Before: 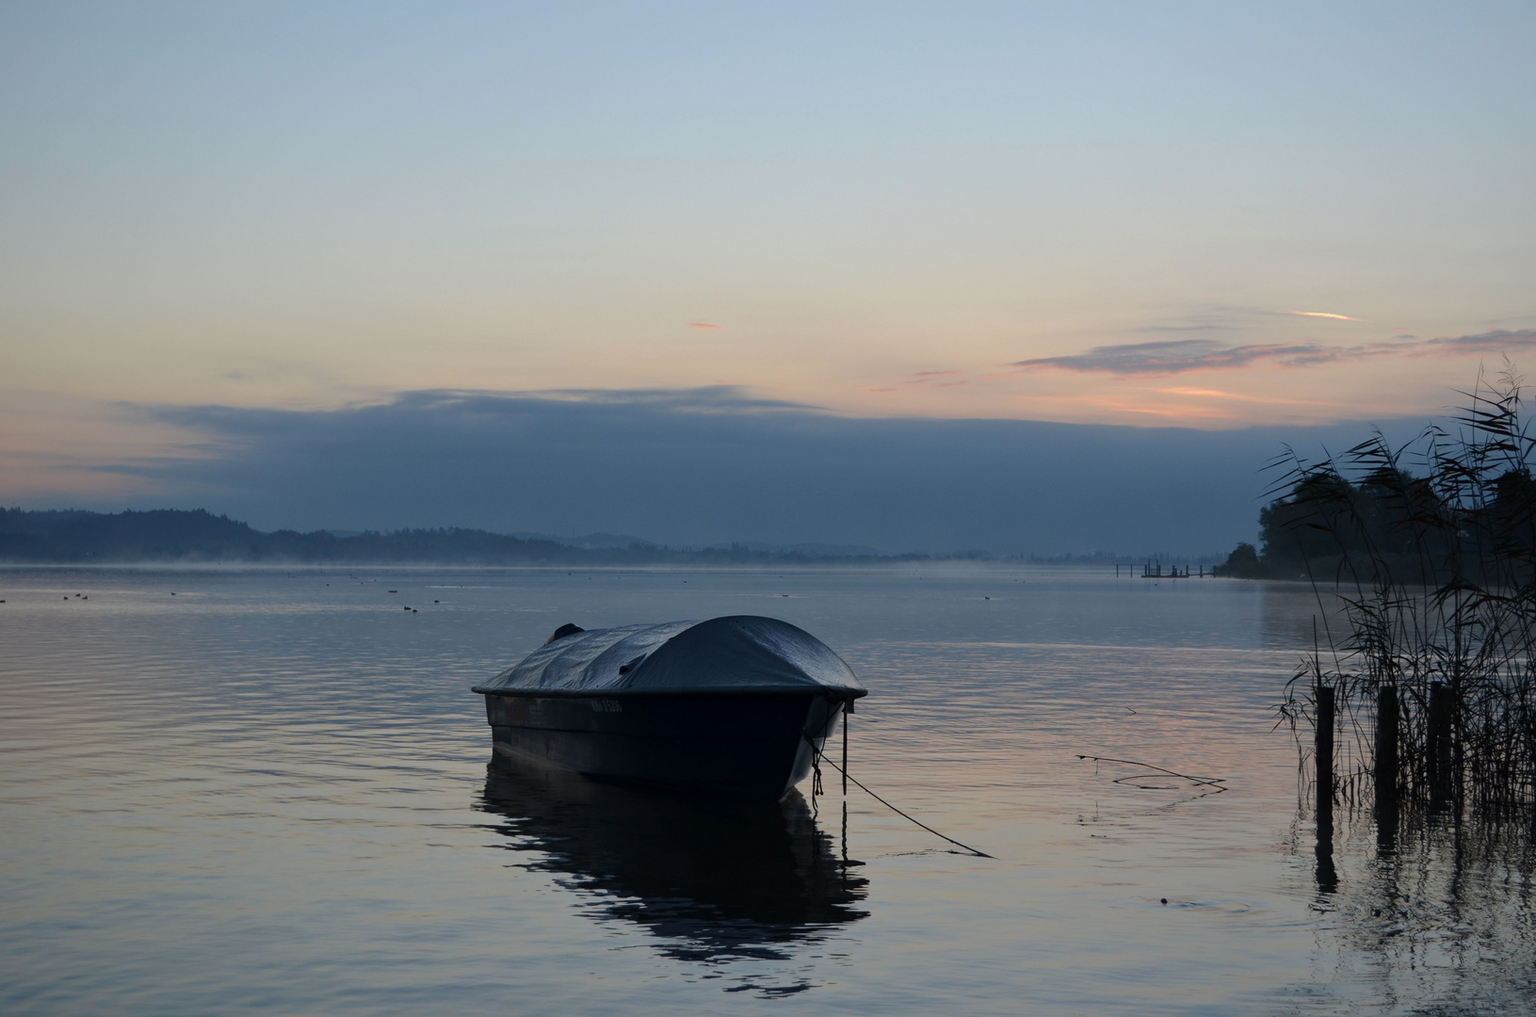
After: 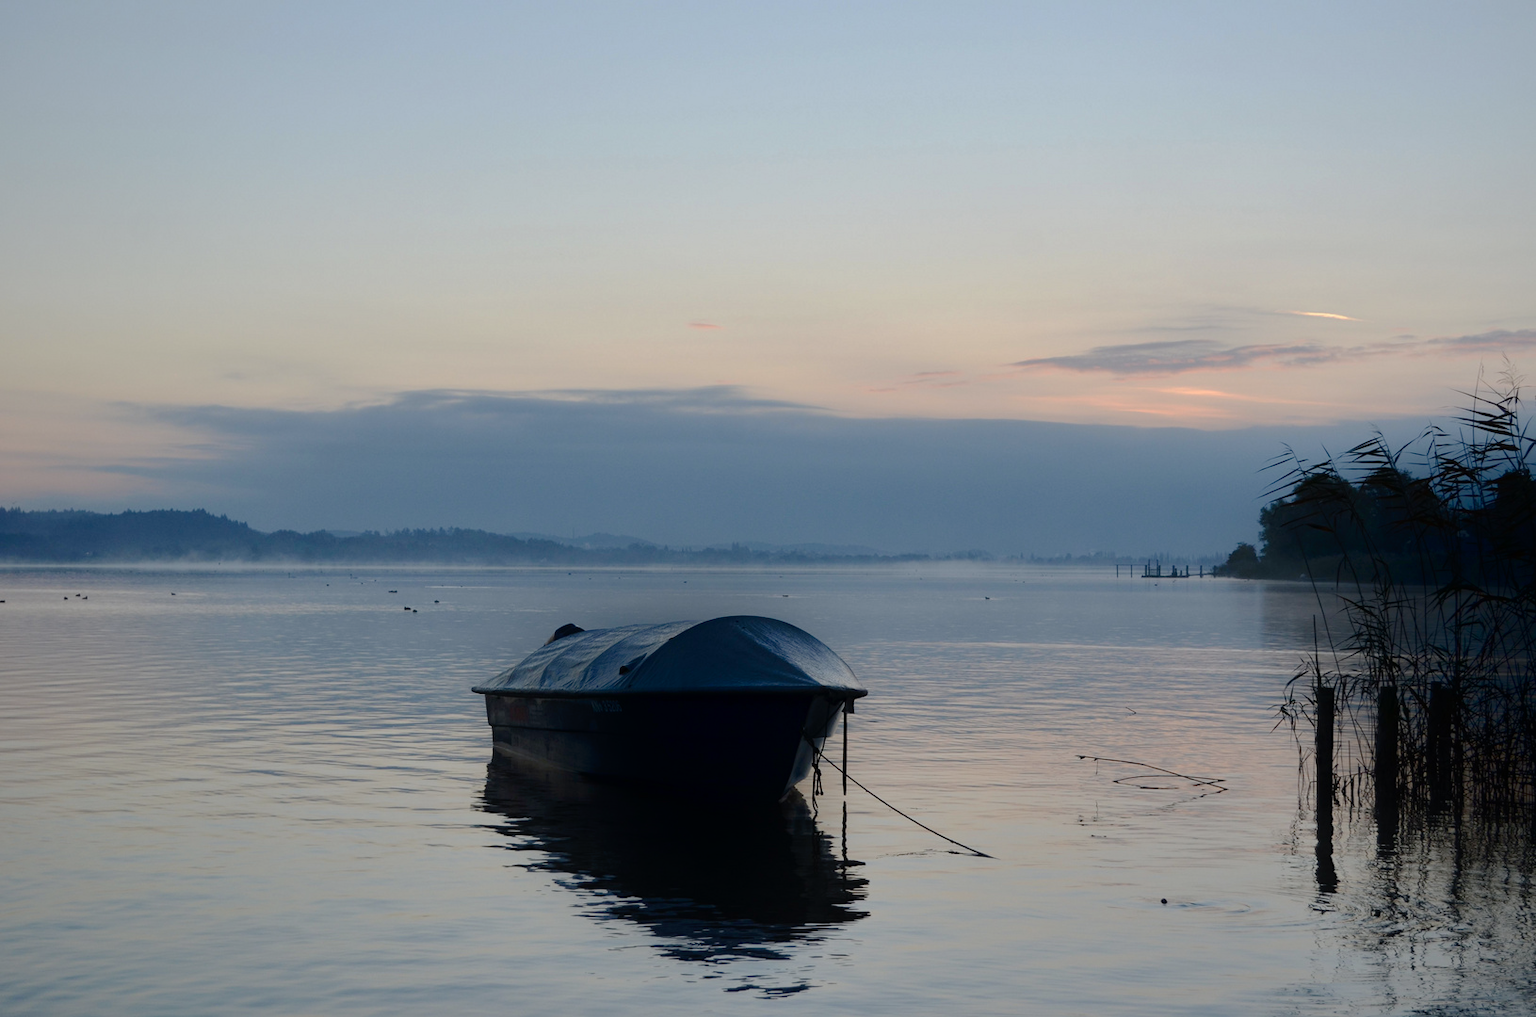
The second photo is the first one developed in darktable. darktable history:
shadows and highlights: shadows -88.03, highlights -35.45, shadows color adjustment 99.15%, highlights color adjustment 0%, soften with gaussian
tone curve: curves: ch0 [(0, 0) (0.003, 0.003) (0.011, 0.014) (0.025, 0.027) (0.044, 0.044) (0.069, 0.064) (0.1, 0.108) (0.136, 0.153) (0.177, 0.208) (0.224, 0.275) (0.277, 0.349) (0.335, 0.422) (0.399, 0.492) (0.468, 0.557) (0.543, 0.617) (0.623, 0.682) (0.709, 0.745) (0.801, 0.826) (0.898, 0.916) (1, 1)], preserve colors none
